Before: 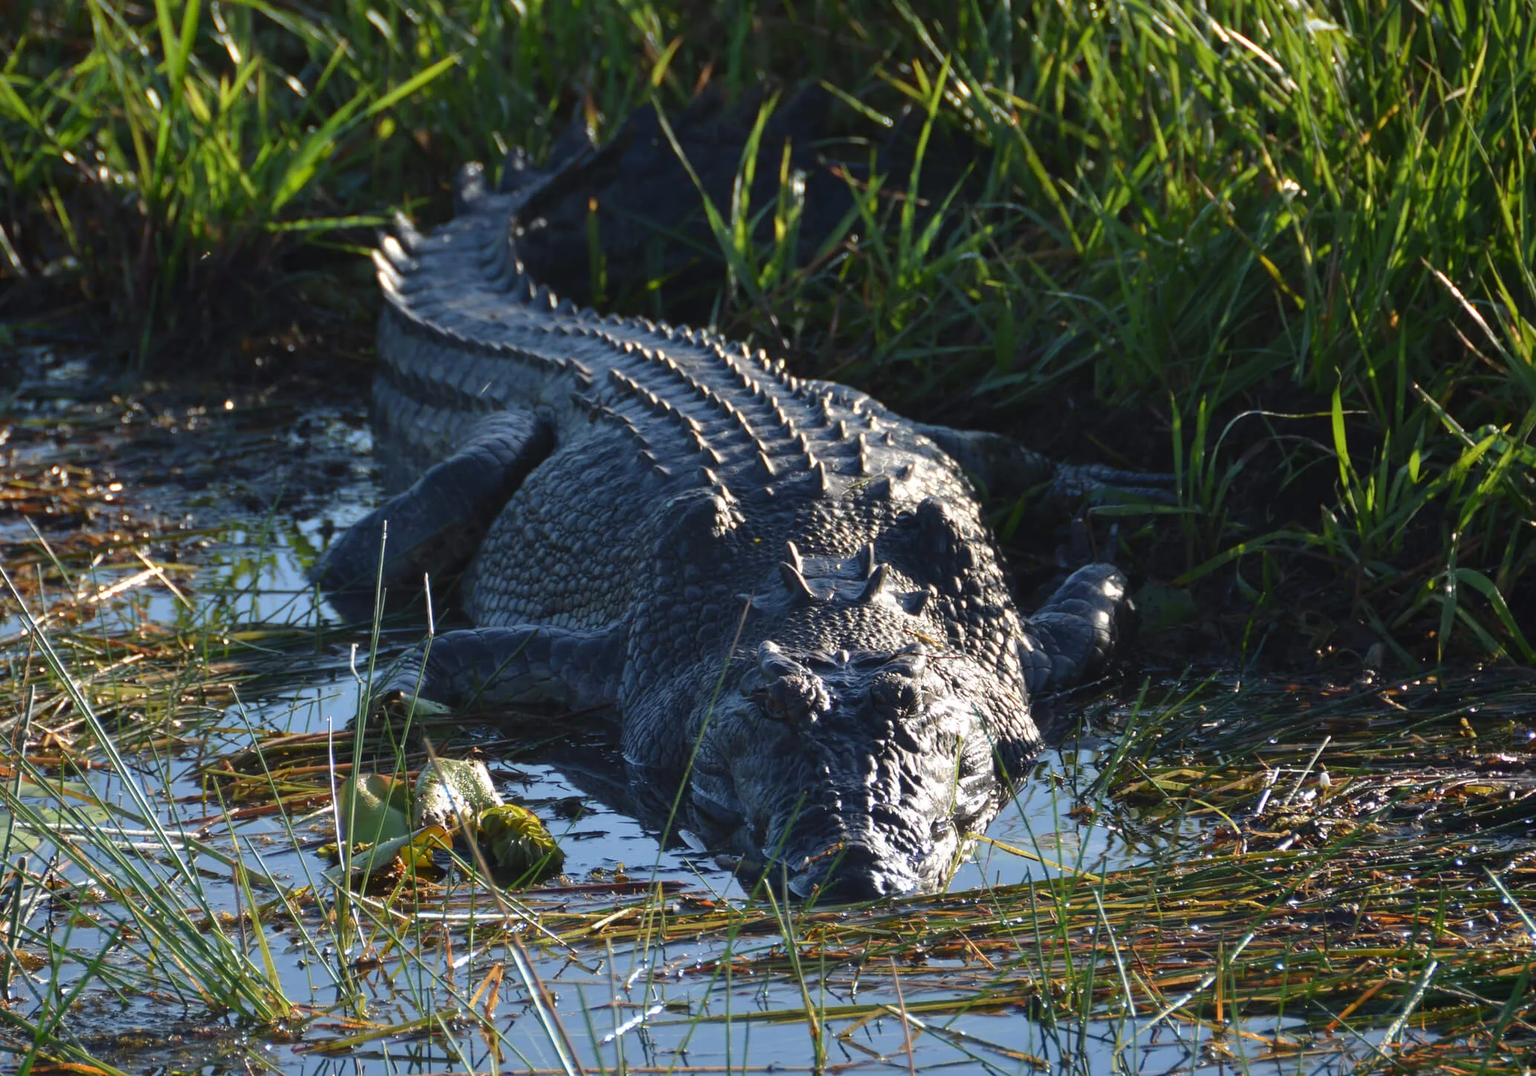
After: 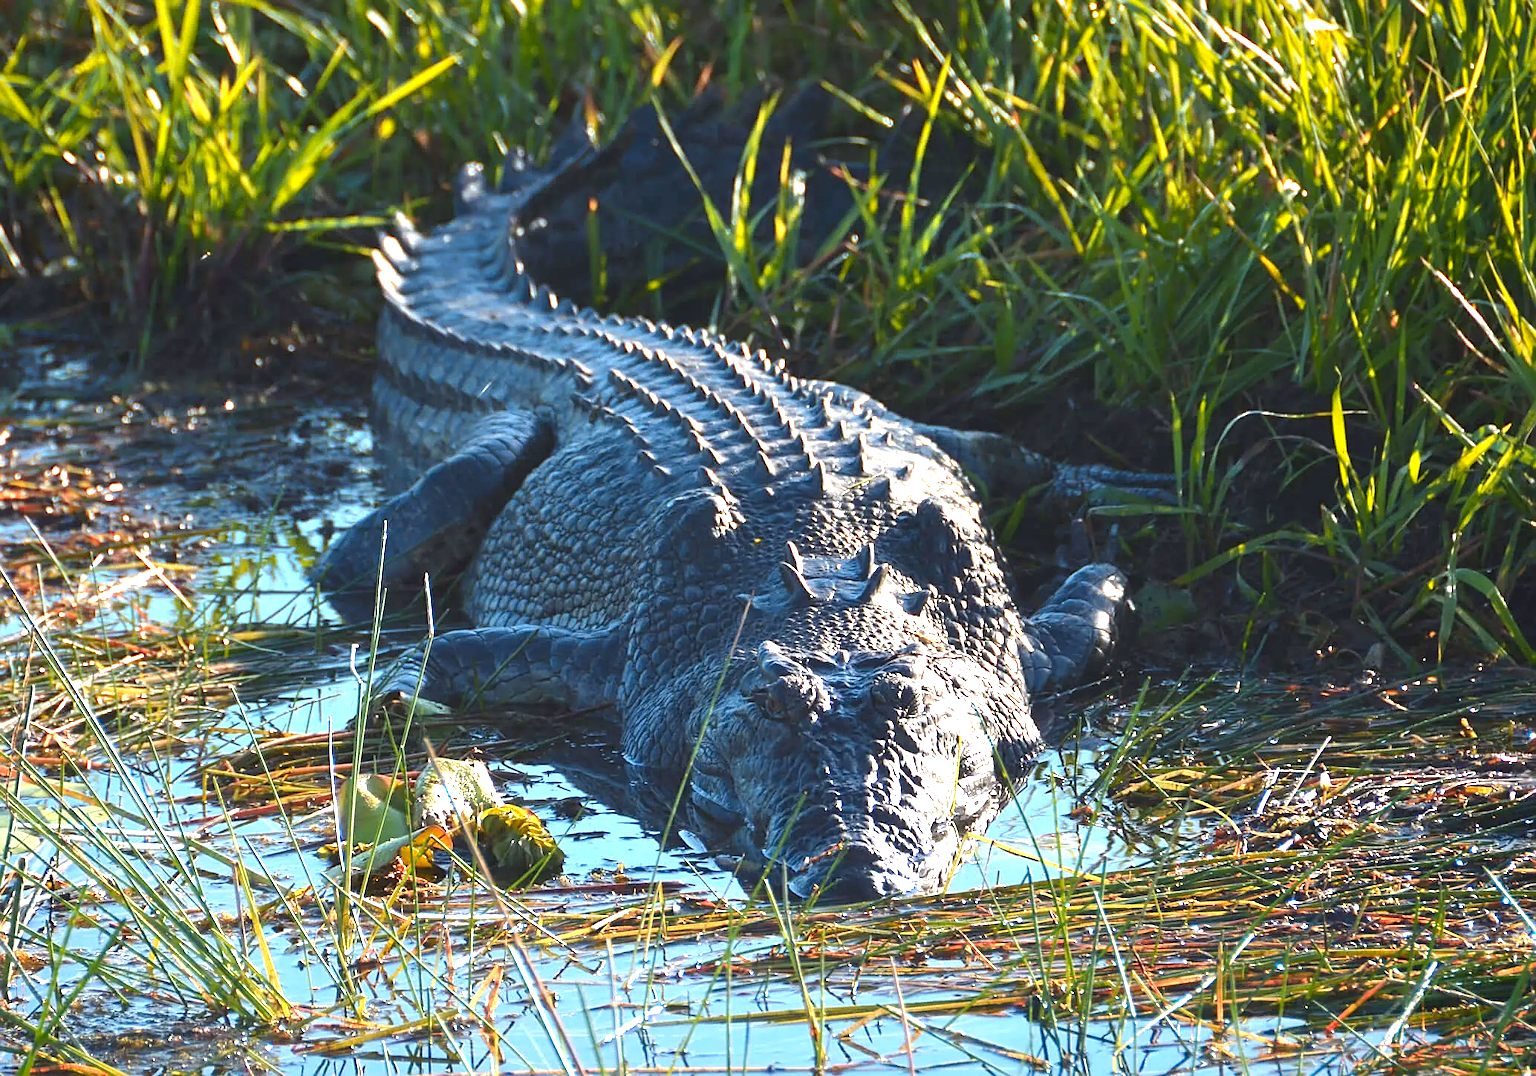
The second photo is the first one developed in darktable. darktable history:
sharpen: on, module defaults
exposure: black level correction 0, exposure 1.383 EV, compensate highlight preservation false
color zones: curves: ch1 [(0.235, 0.558) (0.75, 0.5)]; ch2 [(0.25, 0.462) (0.749, 0.457)], mix 25.46%
